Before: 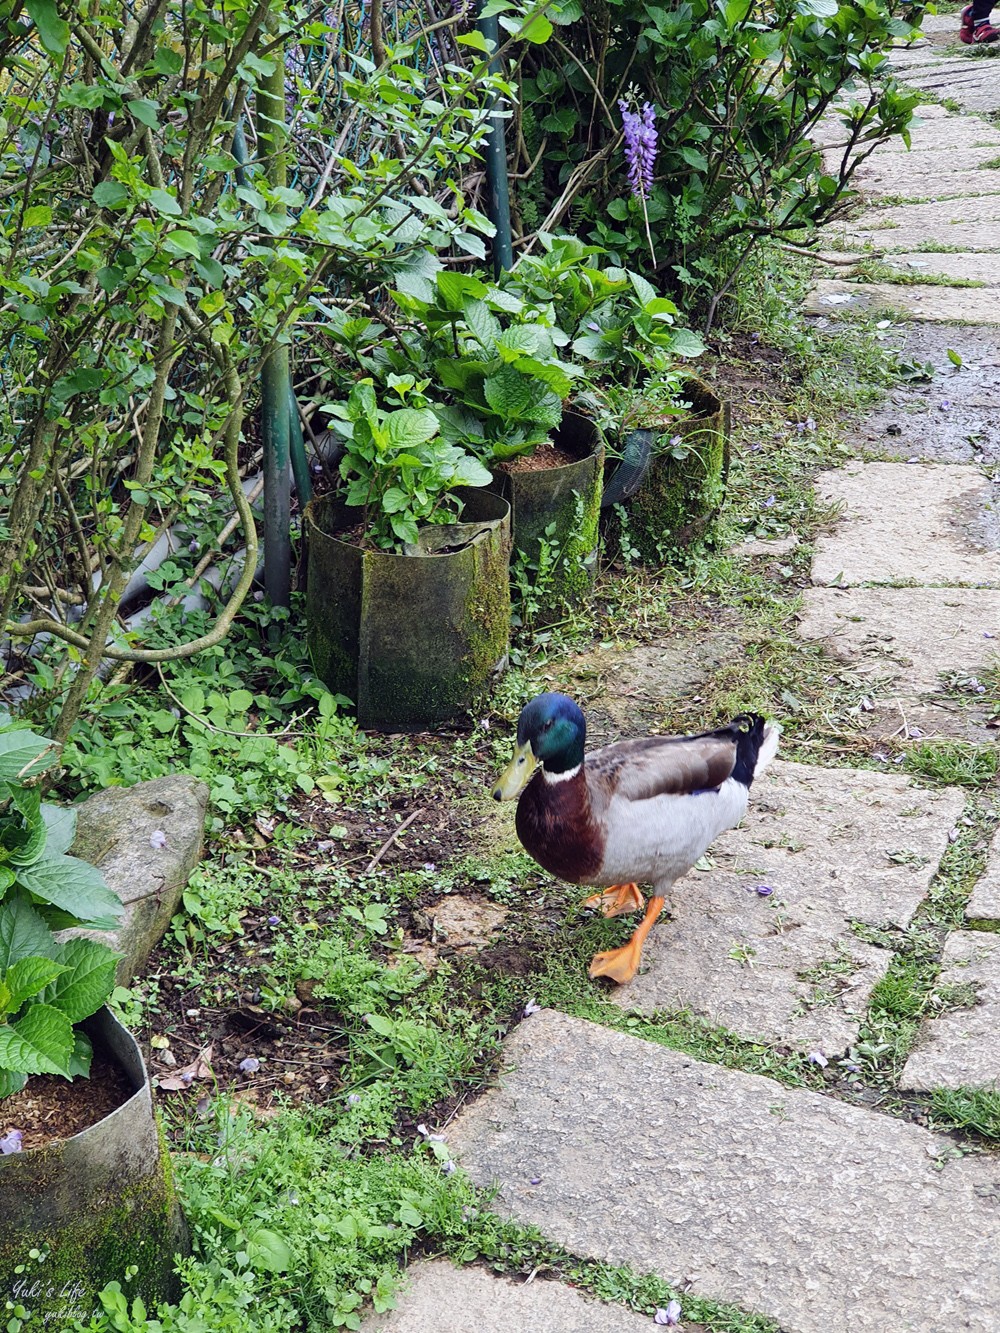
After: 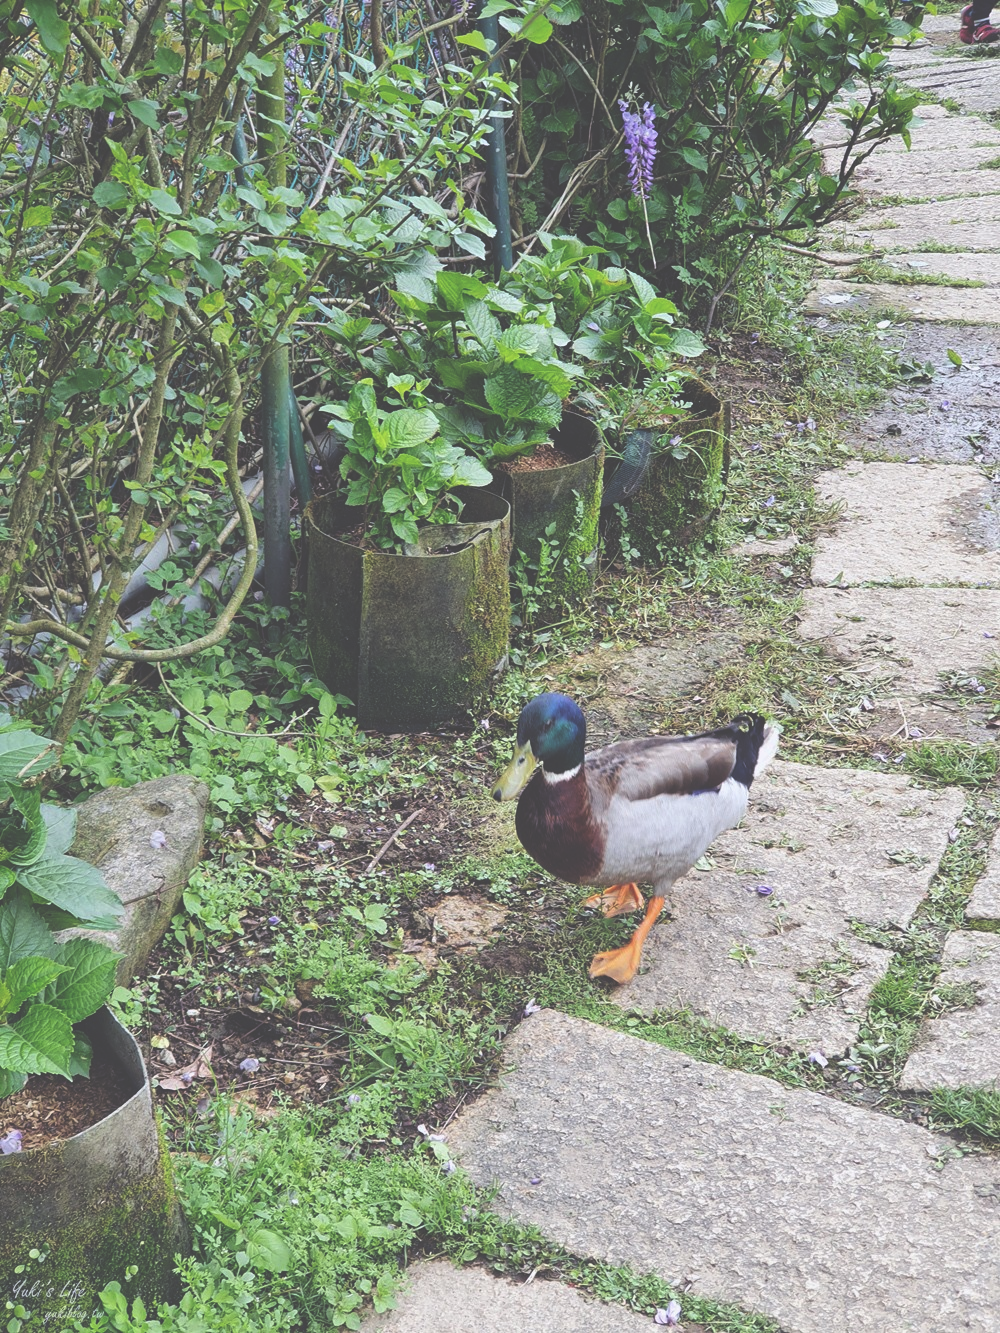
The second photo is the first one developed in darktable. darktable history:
exposure: black level correction -0.061, exposure -0.05 EV, compensate highlight preservation false
